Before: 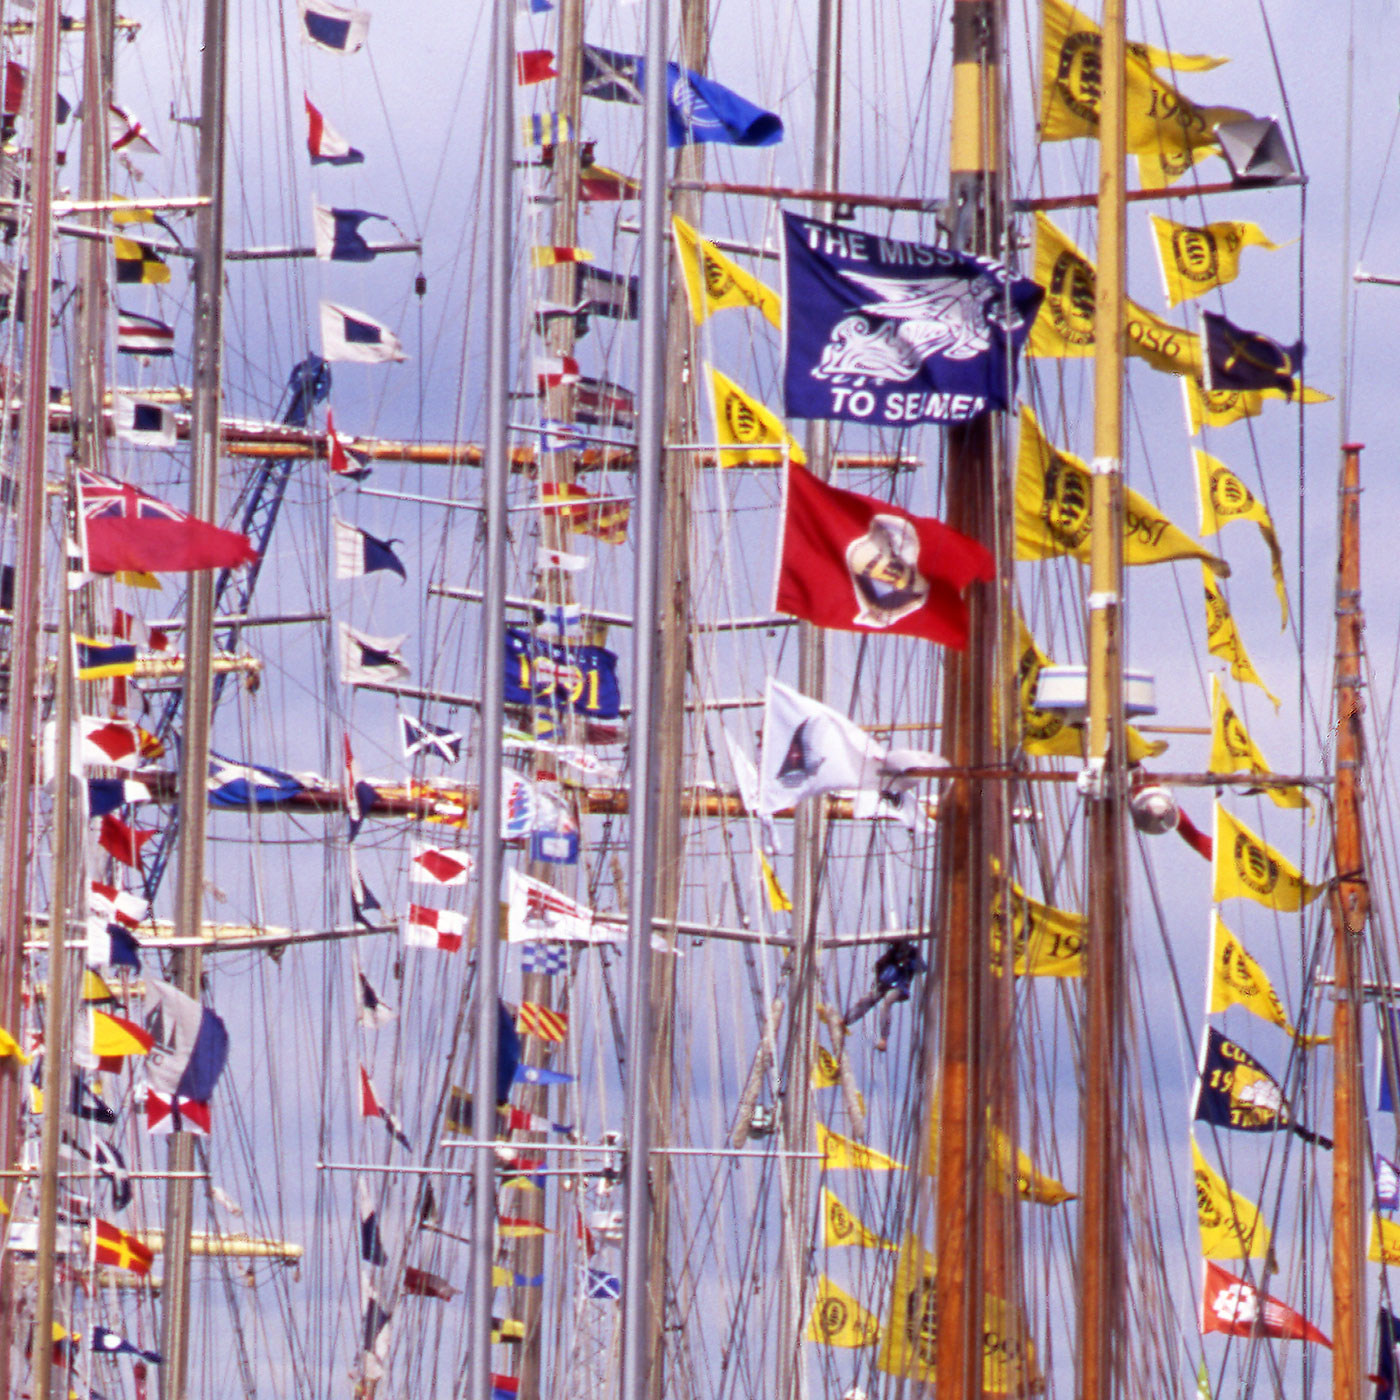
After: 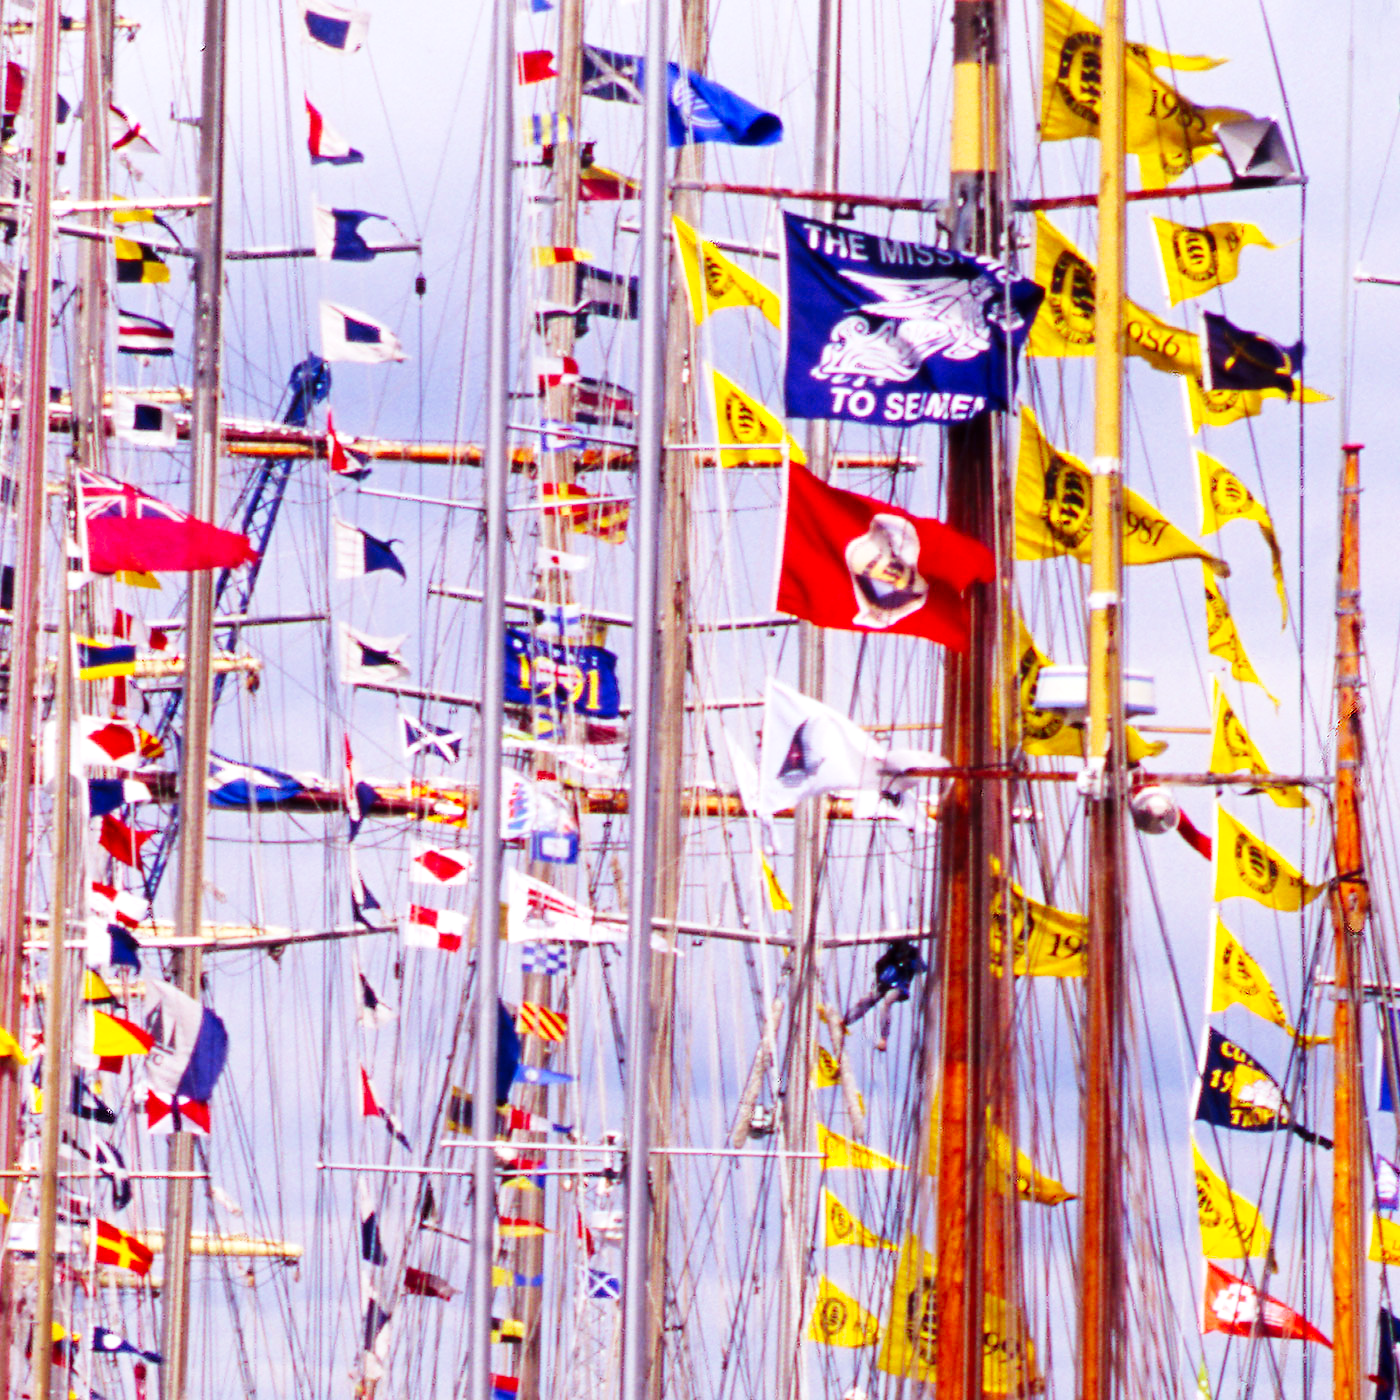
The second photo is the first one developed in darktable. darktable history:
base curve: curves: ch0 [(0, 0) (0.036, 0.025) (0.121, 0.166) (0.206, 0.329) (0.605, 0.79) (1, 1)], preserve colors none
color balance: contrast 6.48%, output saturation 113.3%
